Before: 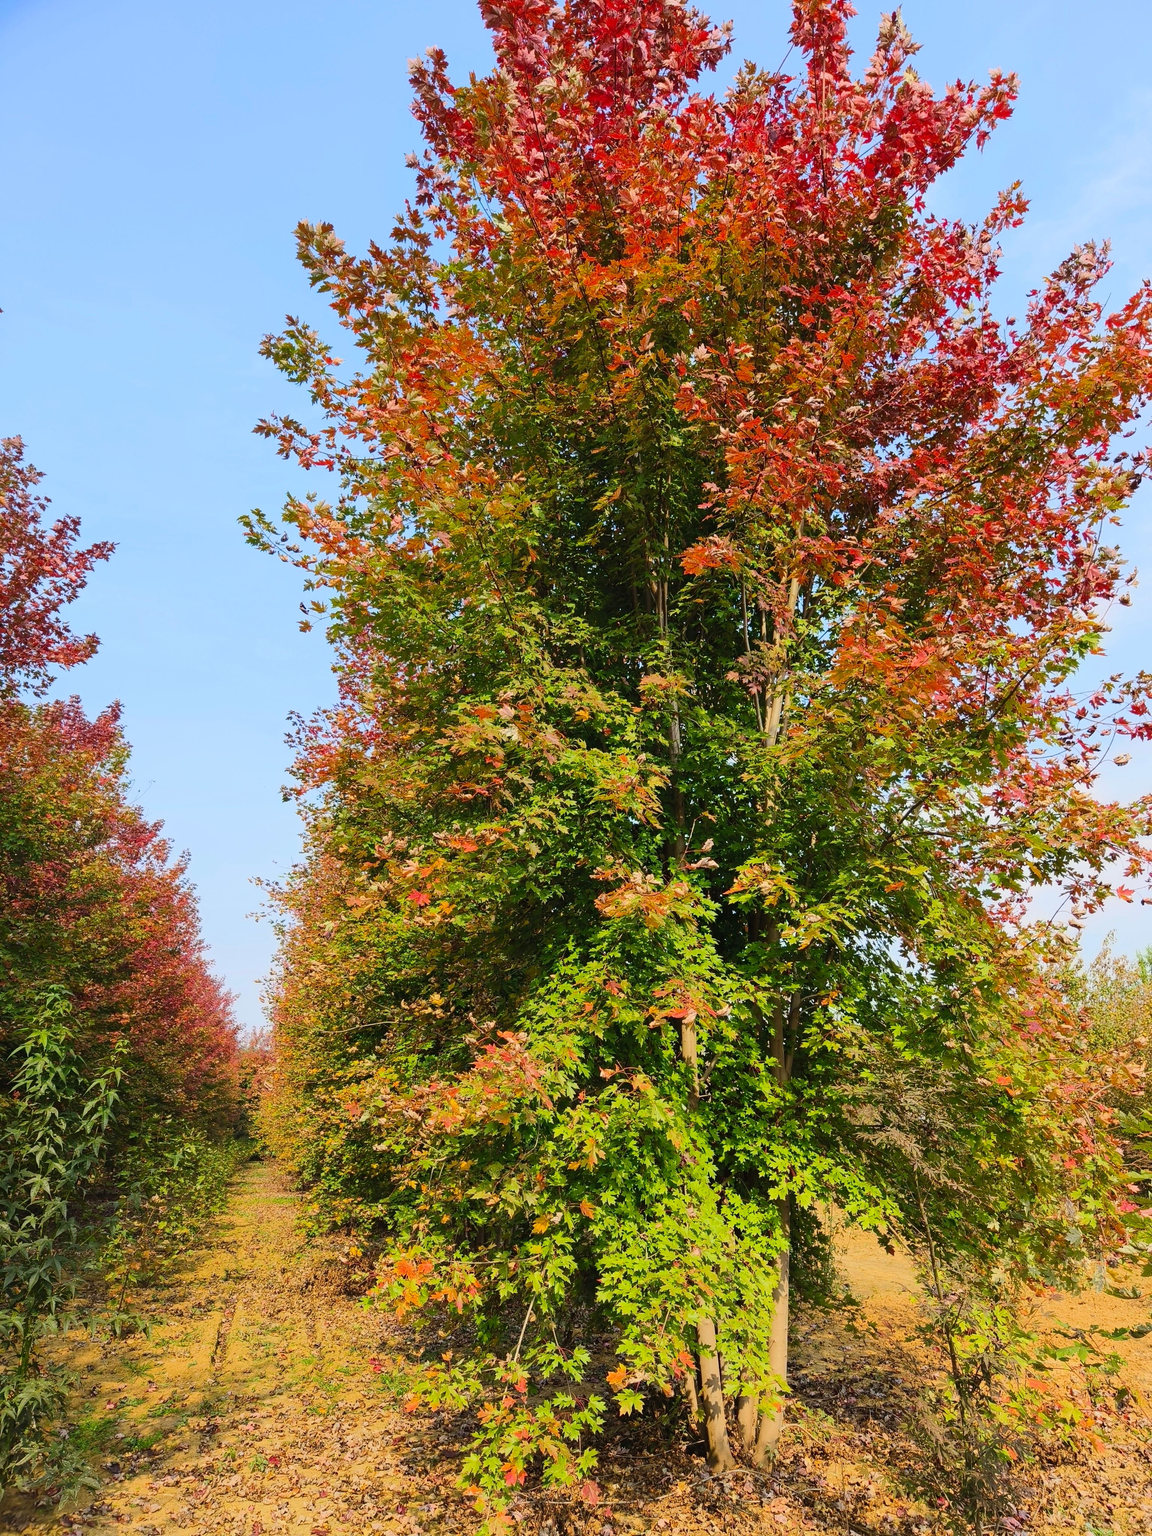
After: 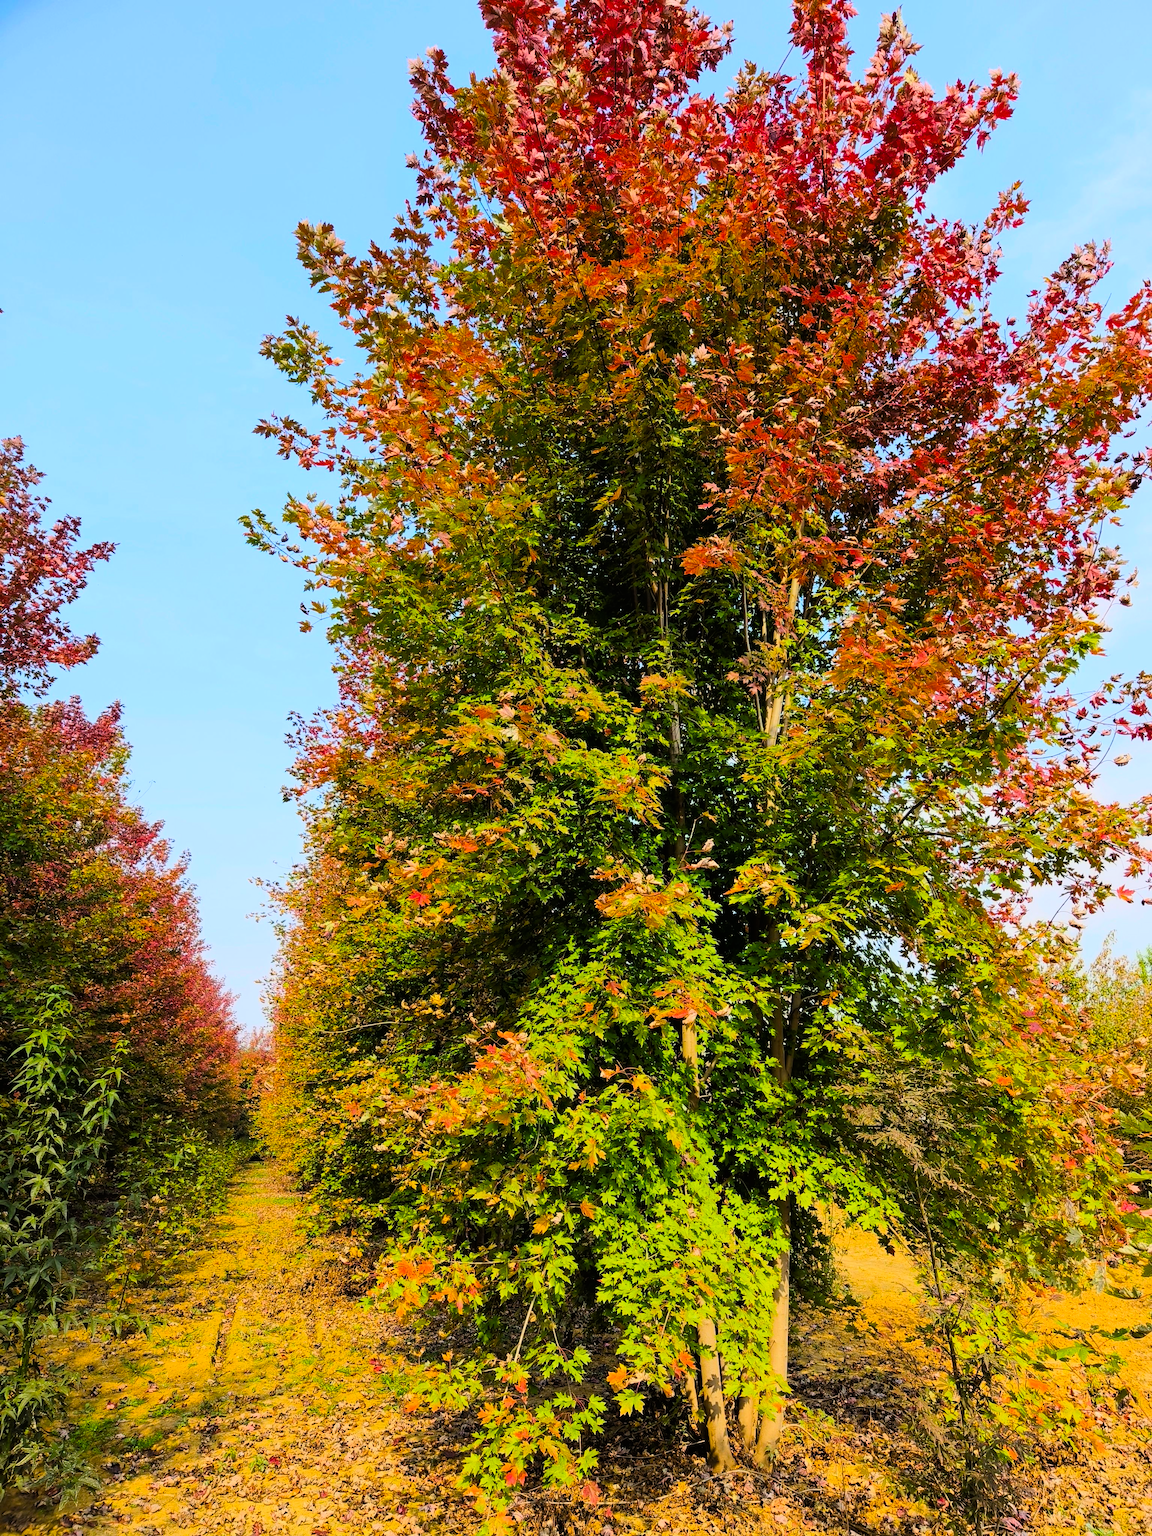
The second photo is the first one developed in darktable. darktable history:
tone curve: curves: ch0 [(0, 0) (0.118, 0.034) (0.182, 0.124) (0.265, 0.214) (0.504, 0.508) (0.783, 0.825) (1, 1)], color space Lab, linked channels, preserve colors none
color balance rgb: perceptual saturation grading › global saturation 20%, global vibrance 20%
